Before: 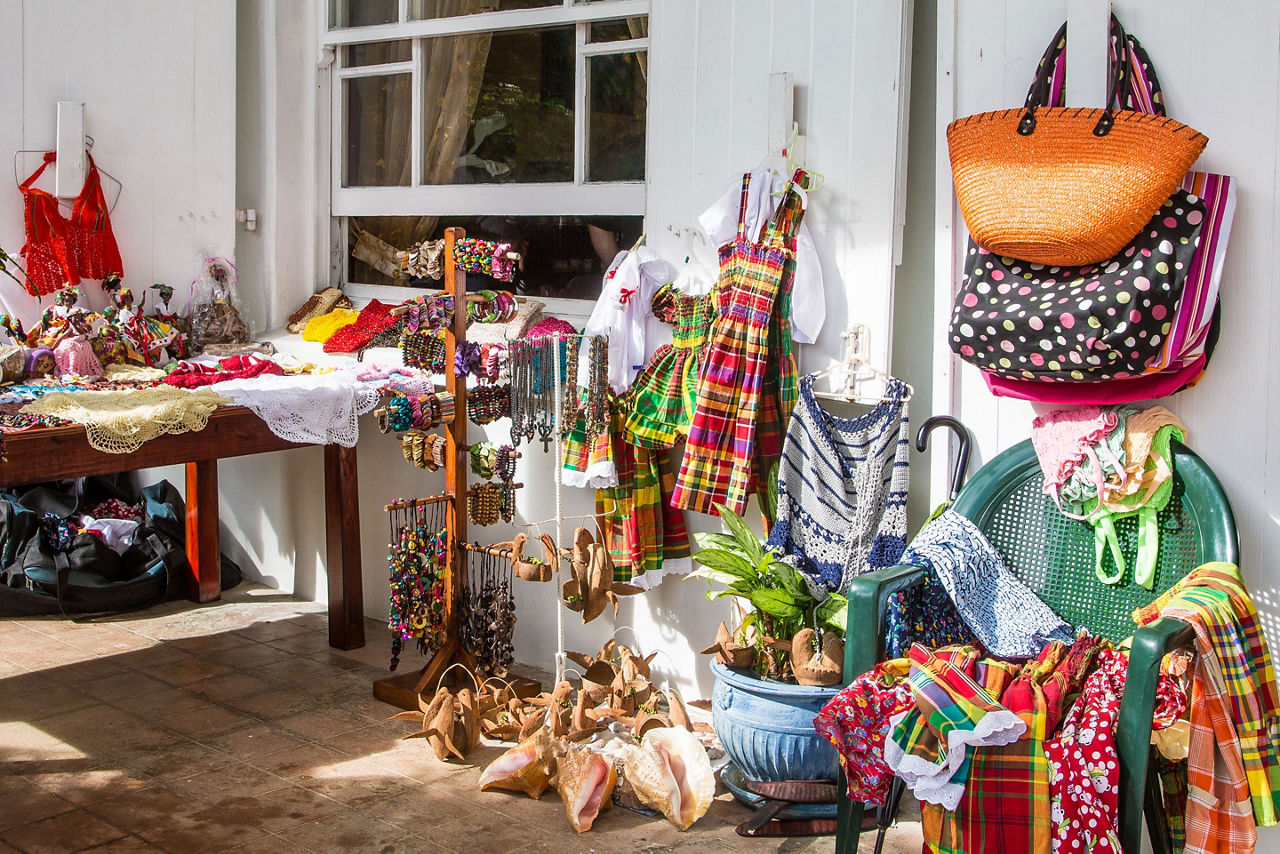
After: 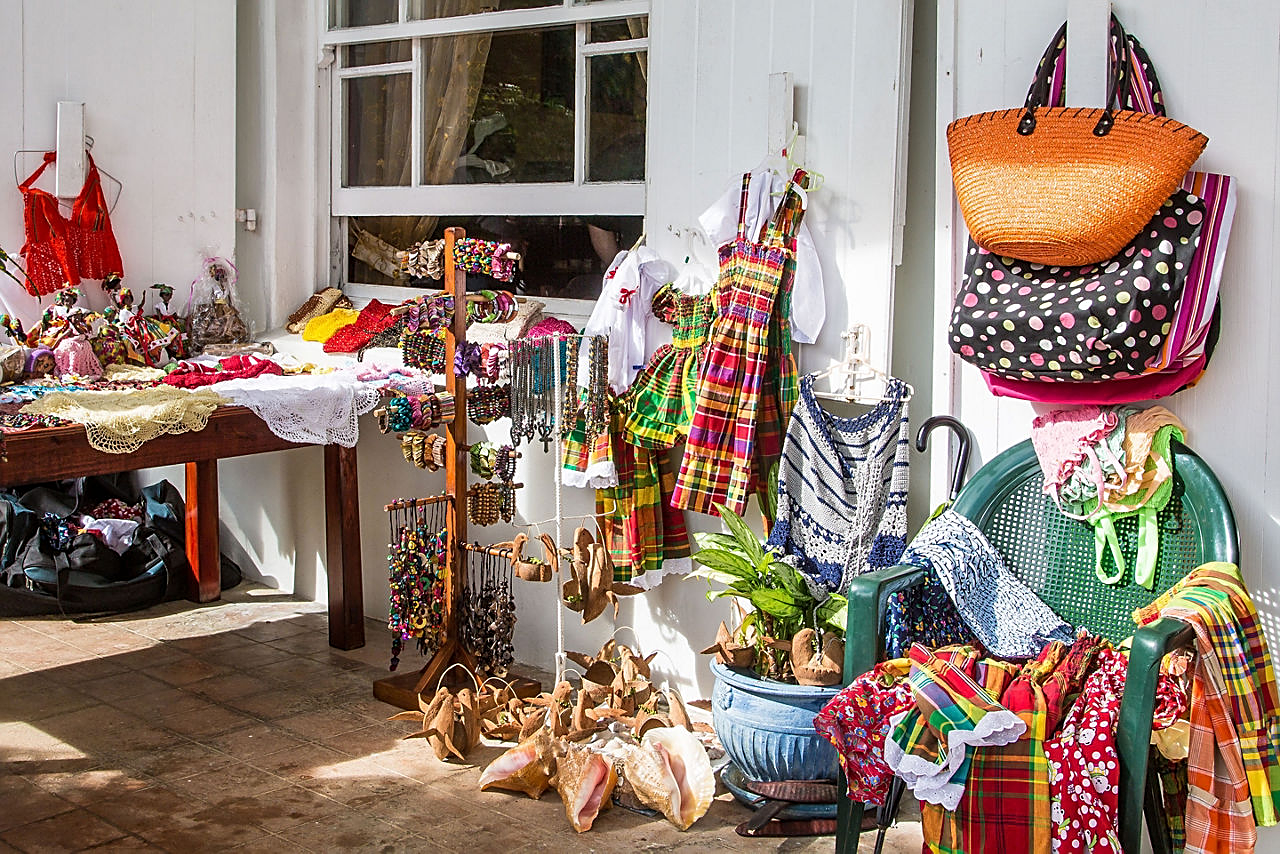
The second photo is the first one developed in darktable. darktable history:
sharpen: on, module defaults
rotate and perspective: automatic cropping original format, crop left 0, crop top 0
